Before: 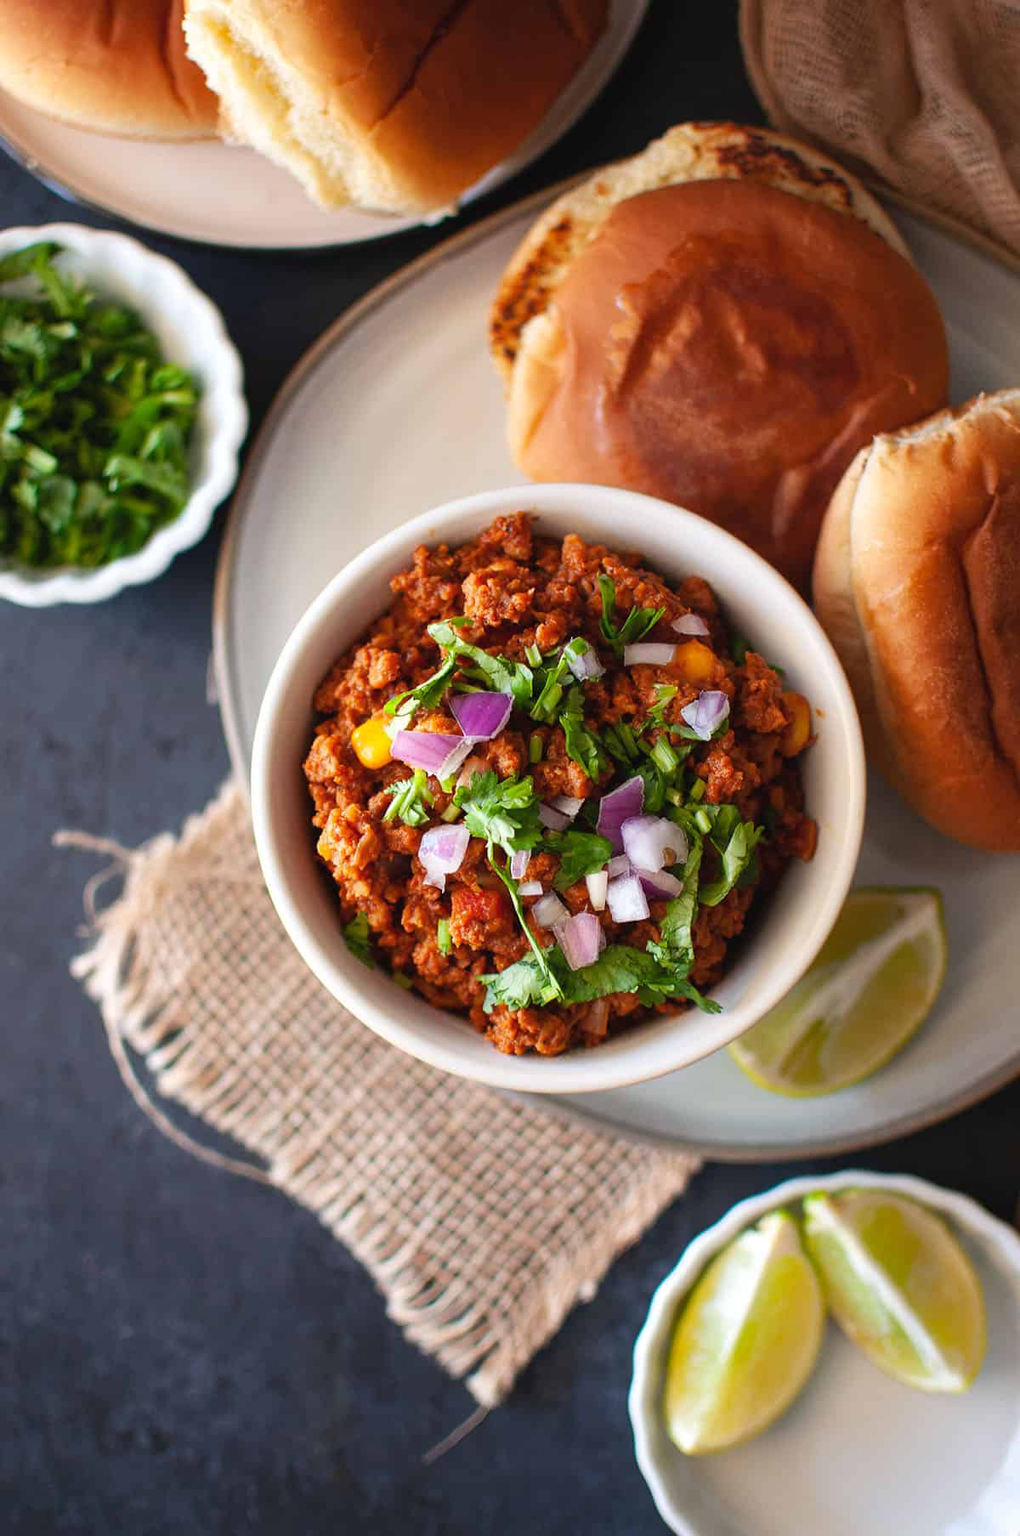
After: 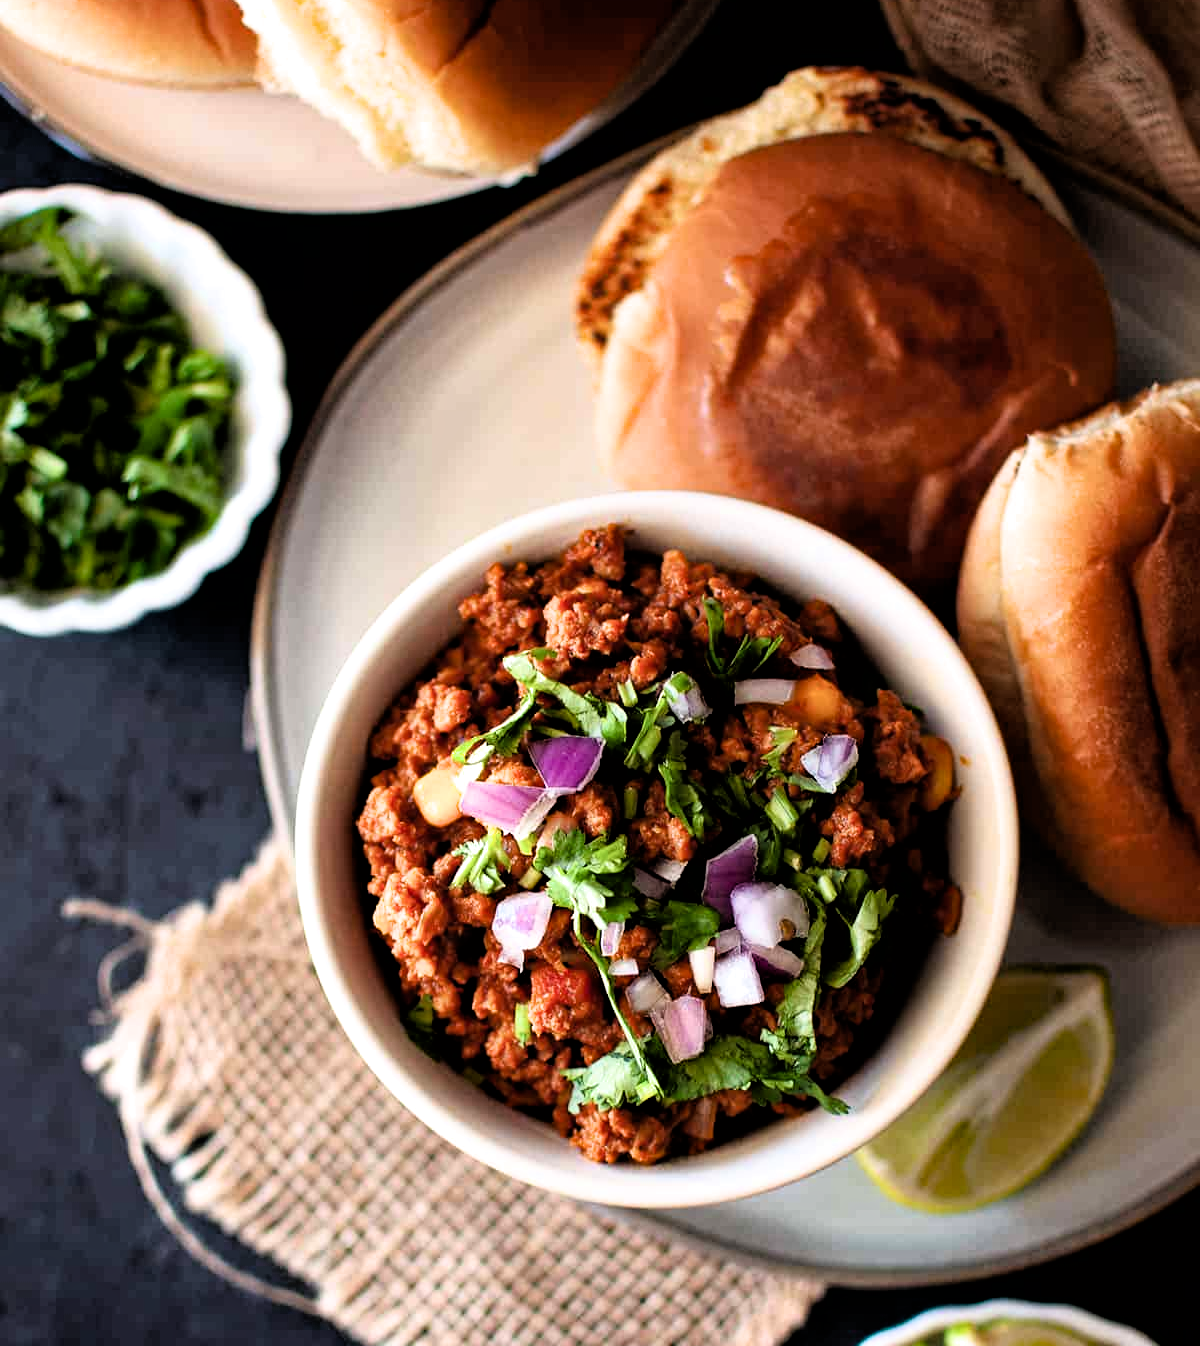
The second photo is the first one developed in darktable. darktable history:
haze removal: strength 0.283, distance 0.245, compatibility mode true, adaptive false
crop: top 4.332%, bottom 21.15%
filmic rgb: black relative exposure -3.49 EV, white relative exposure 2.26 EV, hardness 3.41
